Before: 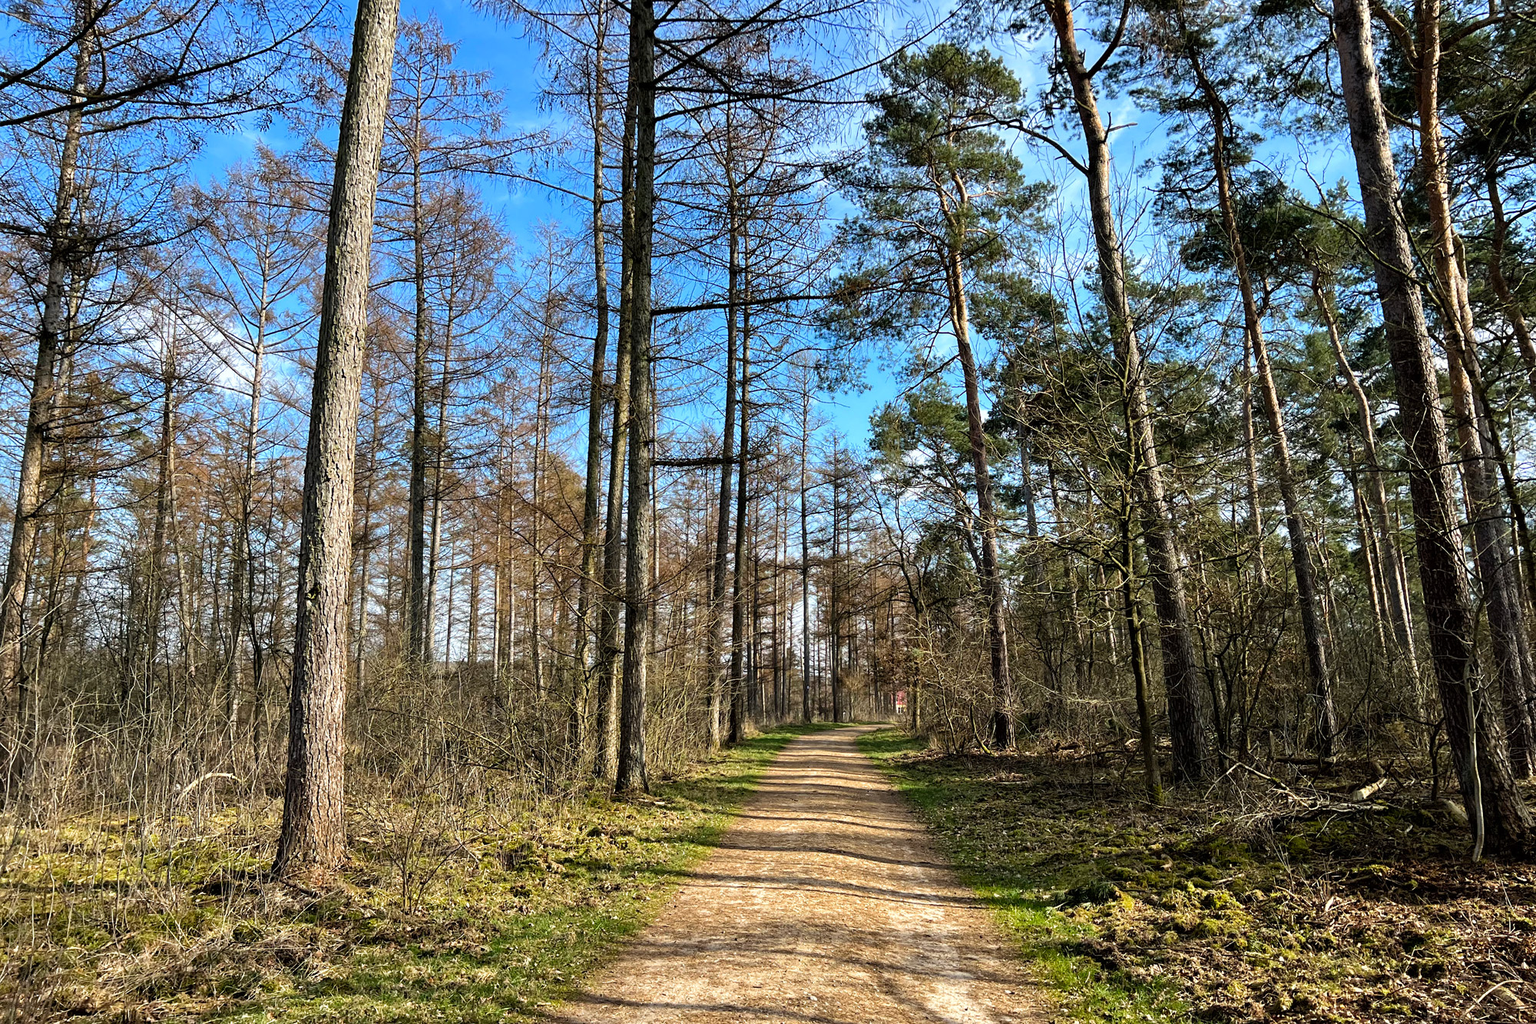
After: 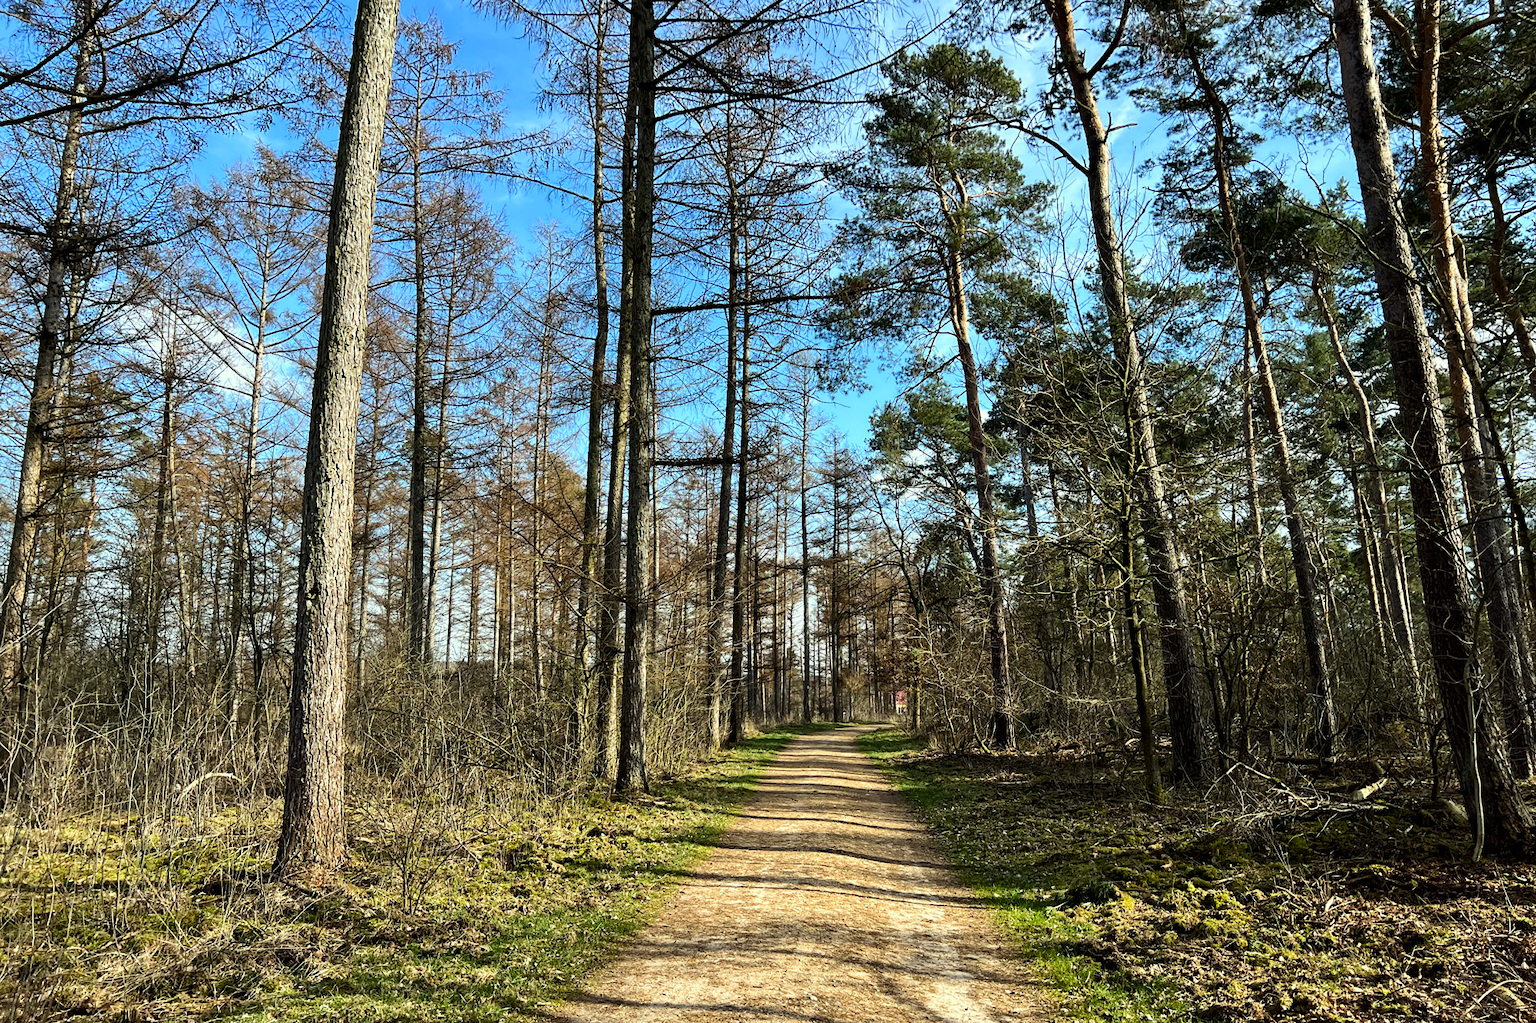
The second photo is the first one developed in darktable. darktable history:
tone curve: curves: ch0 [(0, 0) (0.266, 0.247) (0.741, 0.751) (1, 1)], color space Lab, linked channels, preserve colors none
contrast brightness saturation: contrast 0.139
color correction: highlights a* -4.69, highlights b* 5.03, saturation 0.969
